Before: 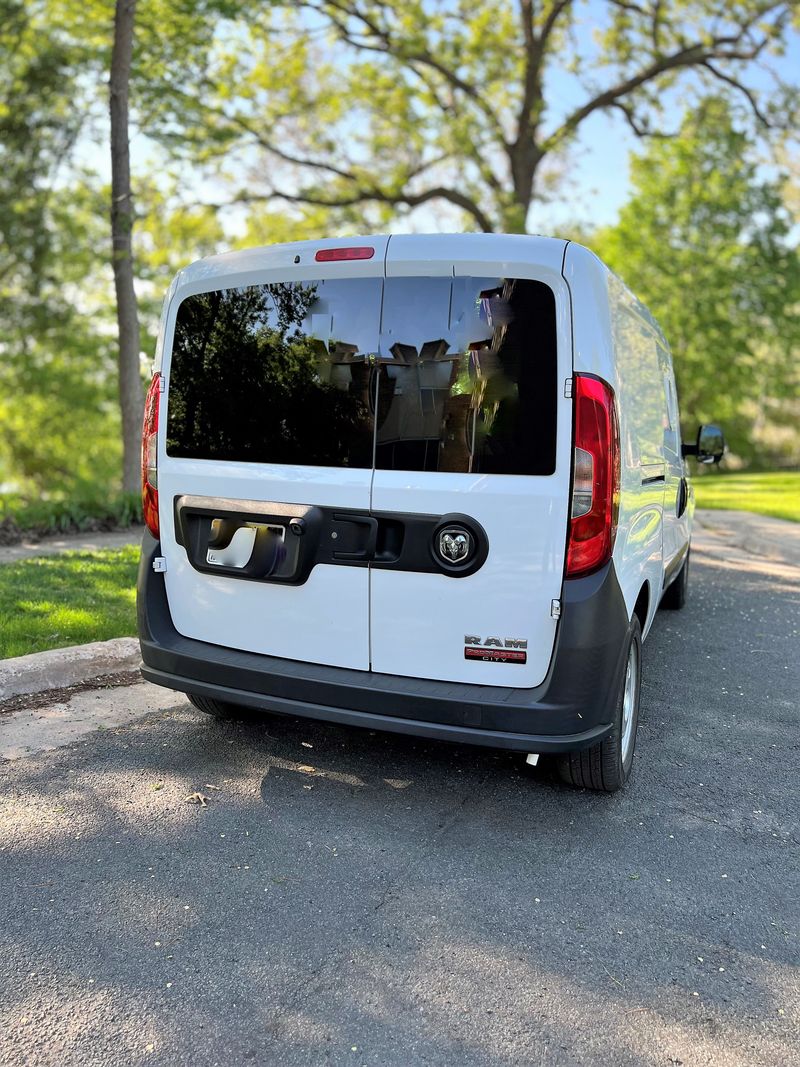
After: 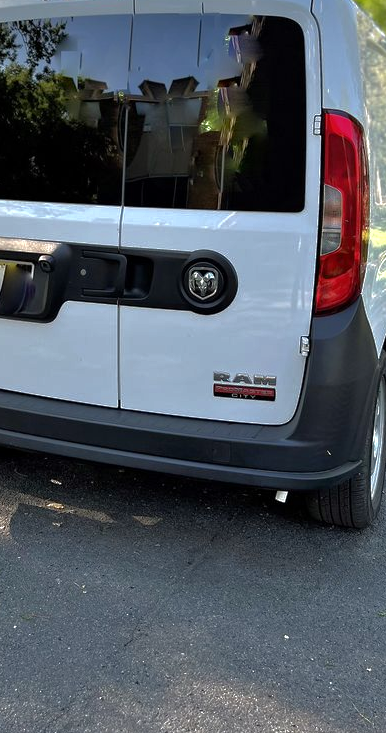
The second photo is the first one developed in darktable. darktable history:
crop: left 31.379%, top 24.658%, right 20.326%, bottom 6.628%
exposure: exposure 0.376 EV, compensate highlight preservation false
base curve: curves: ch0 [(0, 0) (0.841, 0.609) (1, 1)]
